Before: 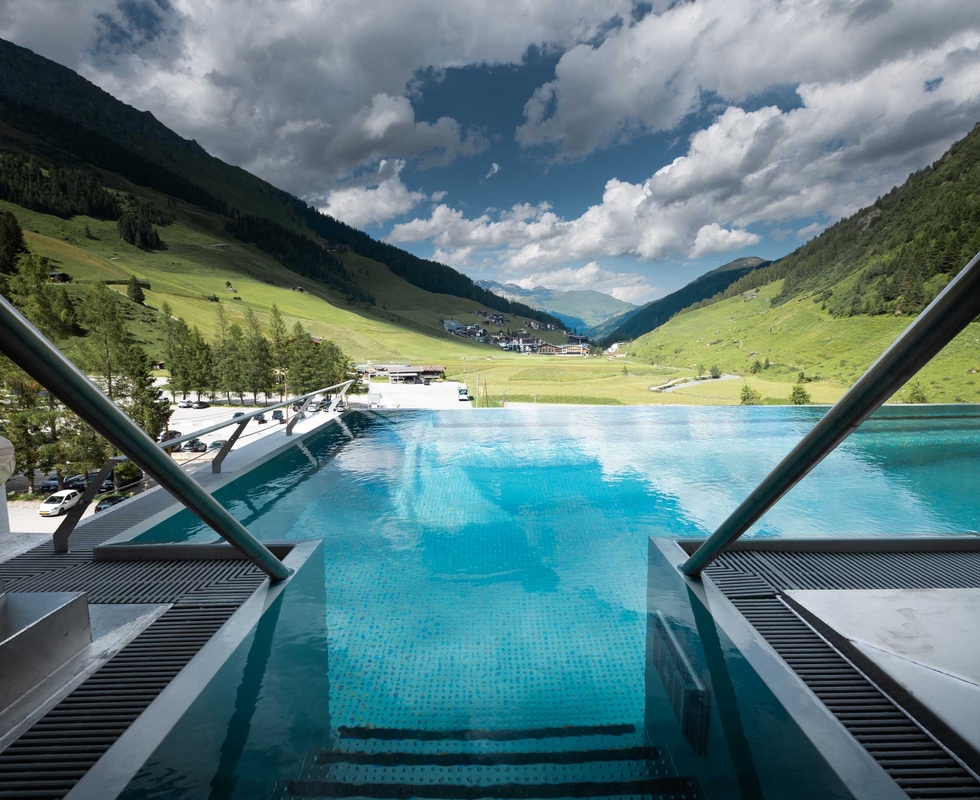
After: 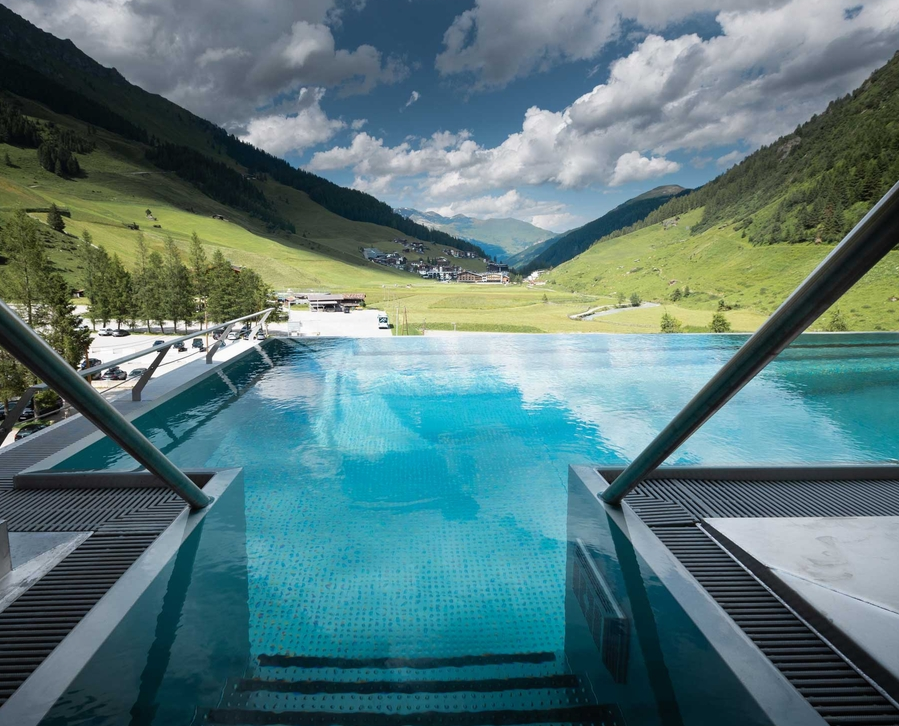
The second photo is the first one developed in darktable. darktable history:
crop and rotate: left 8.262%, top 9.226%
local contrast: mode bilateral grid, contrast 100, coarseness 100, detail 91%, midtone range 0.2
